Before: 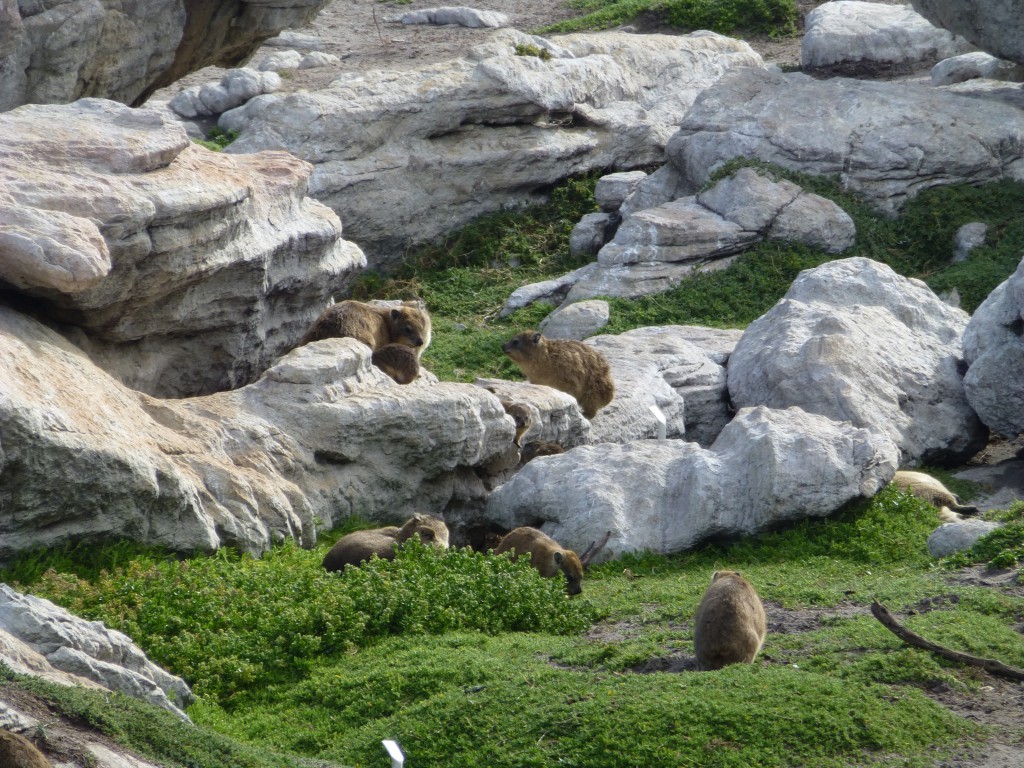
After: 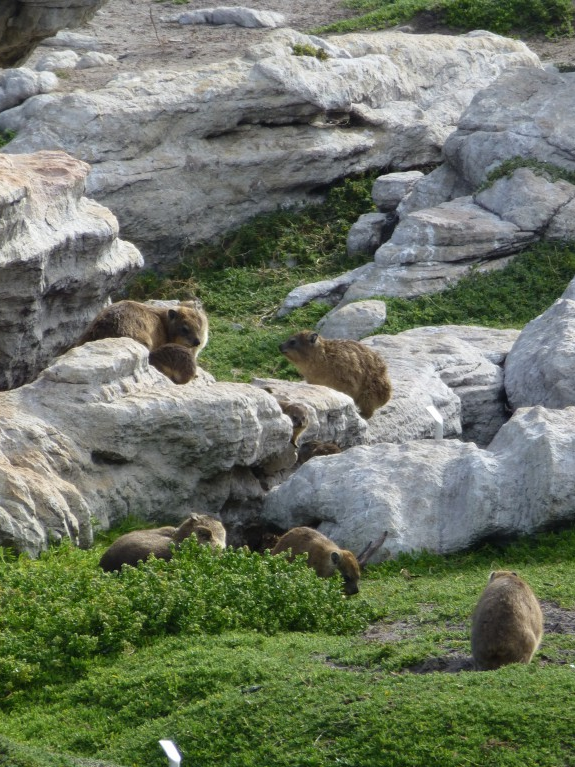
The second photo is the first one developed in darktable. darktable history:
crop: left 21.831%, right 22.013%, bottom 0.014%
